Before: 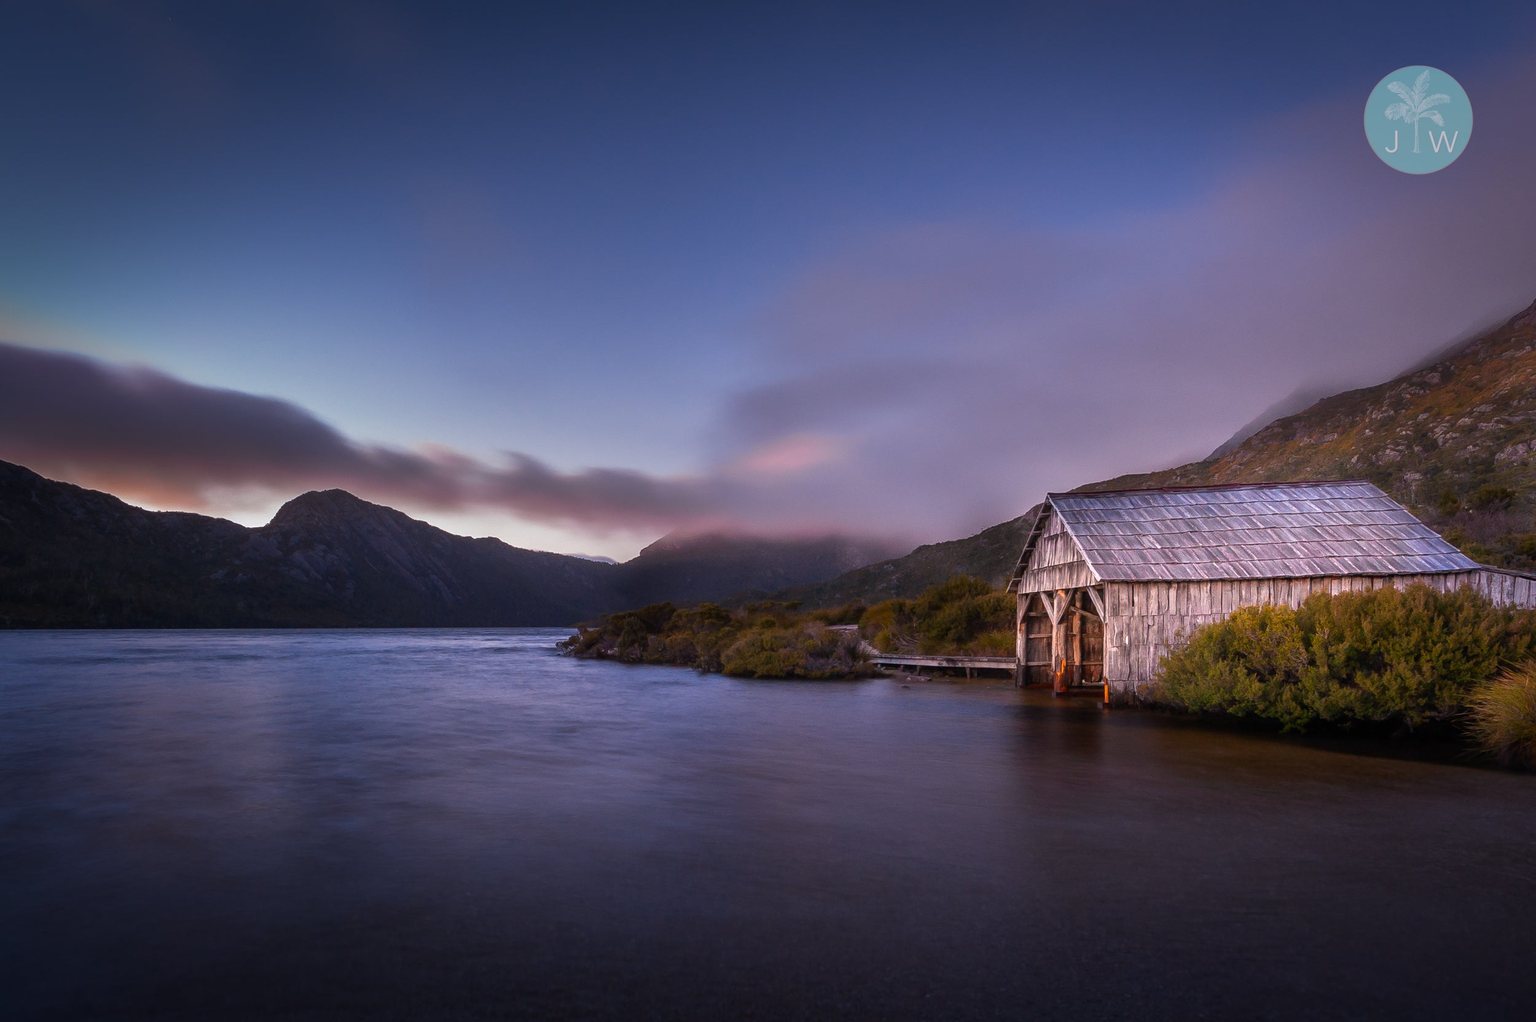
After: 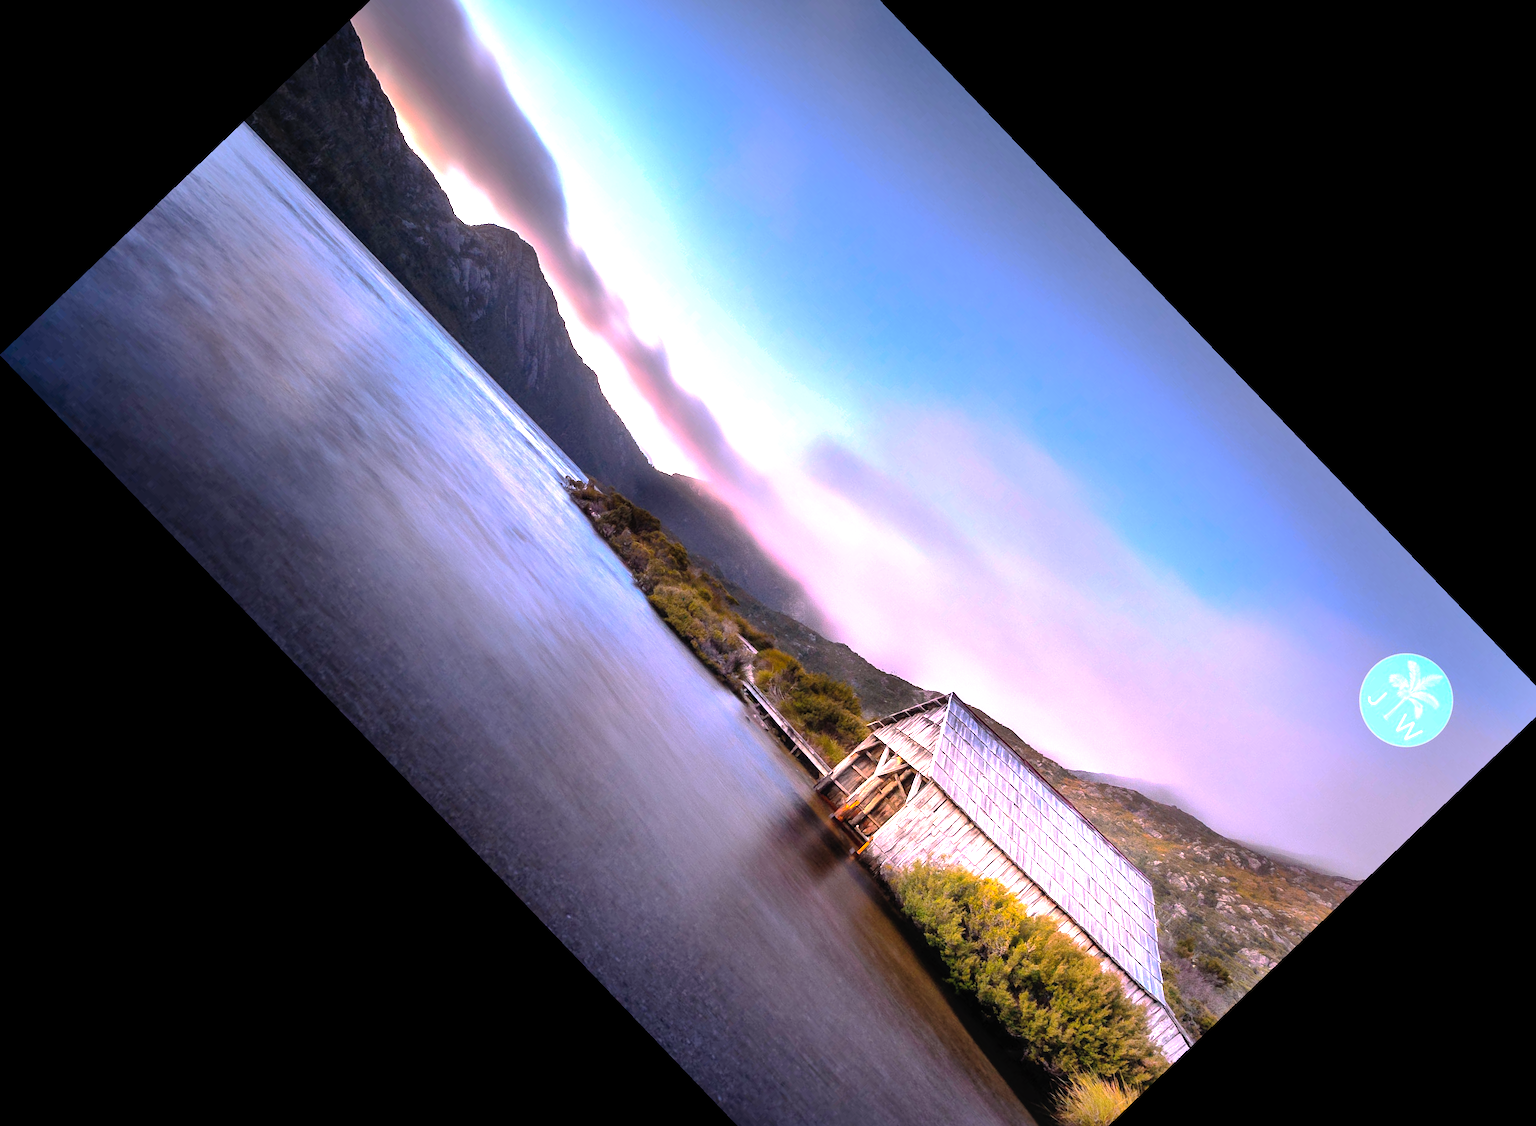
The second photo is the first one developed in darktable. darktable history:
crop and rotate: angle -46.26°, top 16.234%, right 0.912%, bottom 11.704%
contrast brightness saturation: brightness 0.28
exposure: exposure 1 EV, compensate highlight preservation false
tone curve: curves: ch0 [(0, 0) (0.003, 0.001) (0.011, 0.002) (0.025, 0.007) (0.044, 0.015) (0.069, 0.022) (0.1, 0.03) (0.136, 0.056) (0.177, 0.115) (0.224, 0.177) (0.277, 0.244) (0.335, 0.322) (0.399, 0.398) (0.468, 0.471) (0.543, 0.545) (0.623, 0.614) (0.709, 0.685) (0.801, 0.765) (0.898, 0.867) (1, 1)], preserve colors none
shadows and highlights: radius 264.75, soften with gaussian
color balance rgb: linear chroma grading › global chroma 3.45%, perceptual saturation grading › global saturation 11.24%, perceptual brilliance grading › global brilliance 3.04%, global vibrance 2.8%
tone equalizer: -8 EV -1.08 EV, -7 EV -1.01 EV, -6 EV -0.867 EV, -5 EV -0.578 EV, -3 EV 0.578 EV, -2 EV 0.867 EV, -1 EV 1.01 EV, +0 EV 1.08 EV, edges refinement/feathering 500, mask exposure compensation -1.57 EV, preserve details no
